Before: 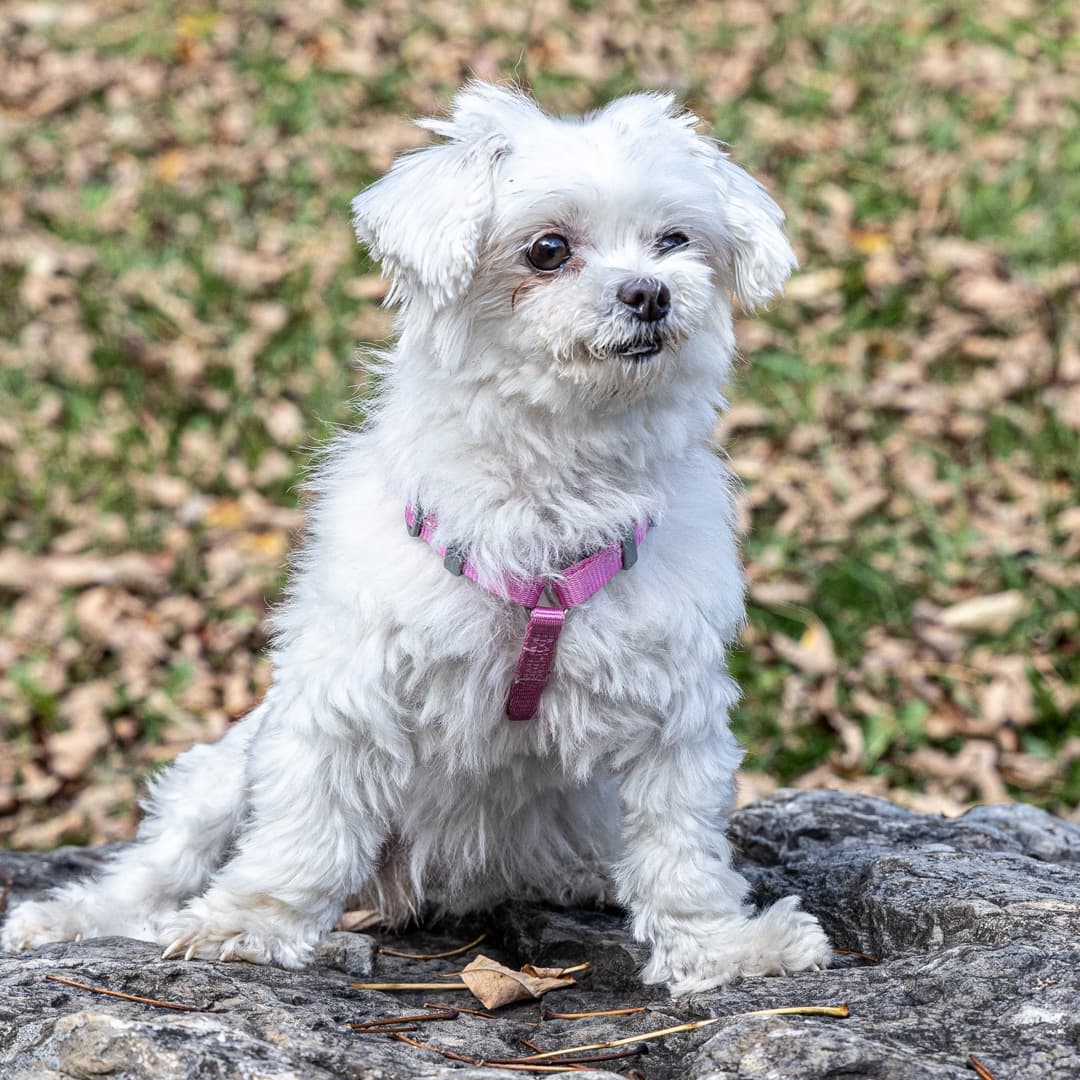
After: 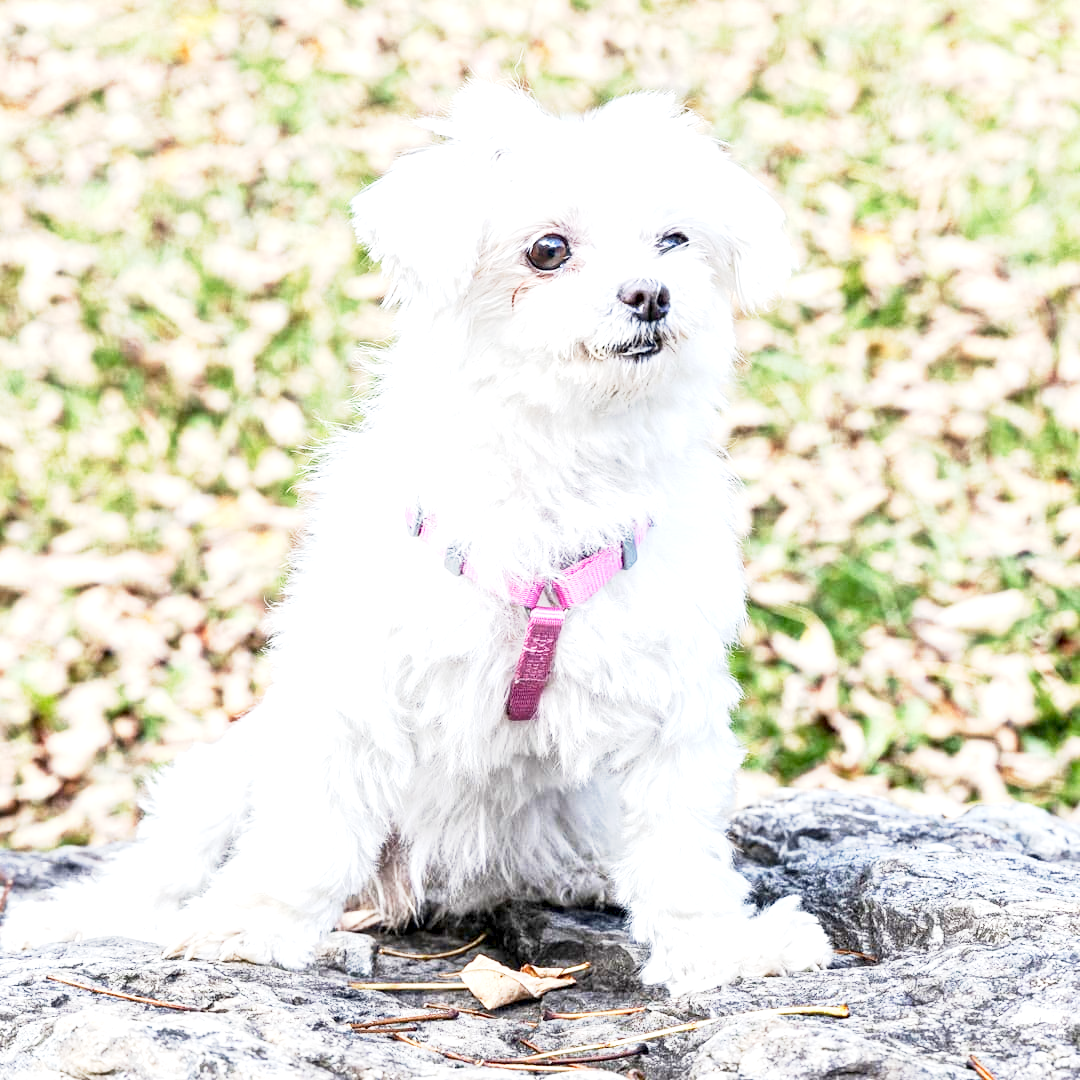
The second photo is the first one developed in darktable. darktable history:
exposure: black level correction 0.001, exposure 1.721 EV, compensate highlight preservation false
base curve: curves: ch0 [(0, 0) (0.088, 0.125) (0.176, 0.251) (0.354, 0.501) (0.613, 0.749) (1, 0.877)], preserve colors none
